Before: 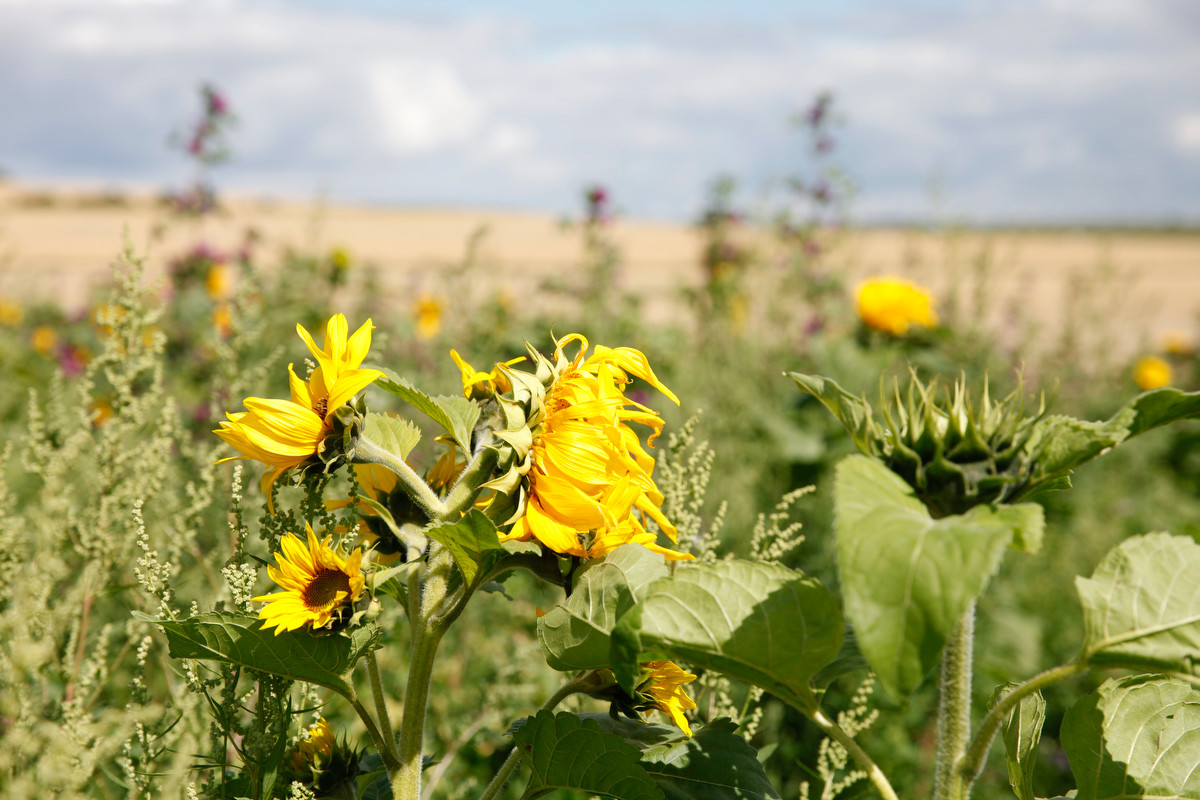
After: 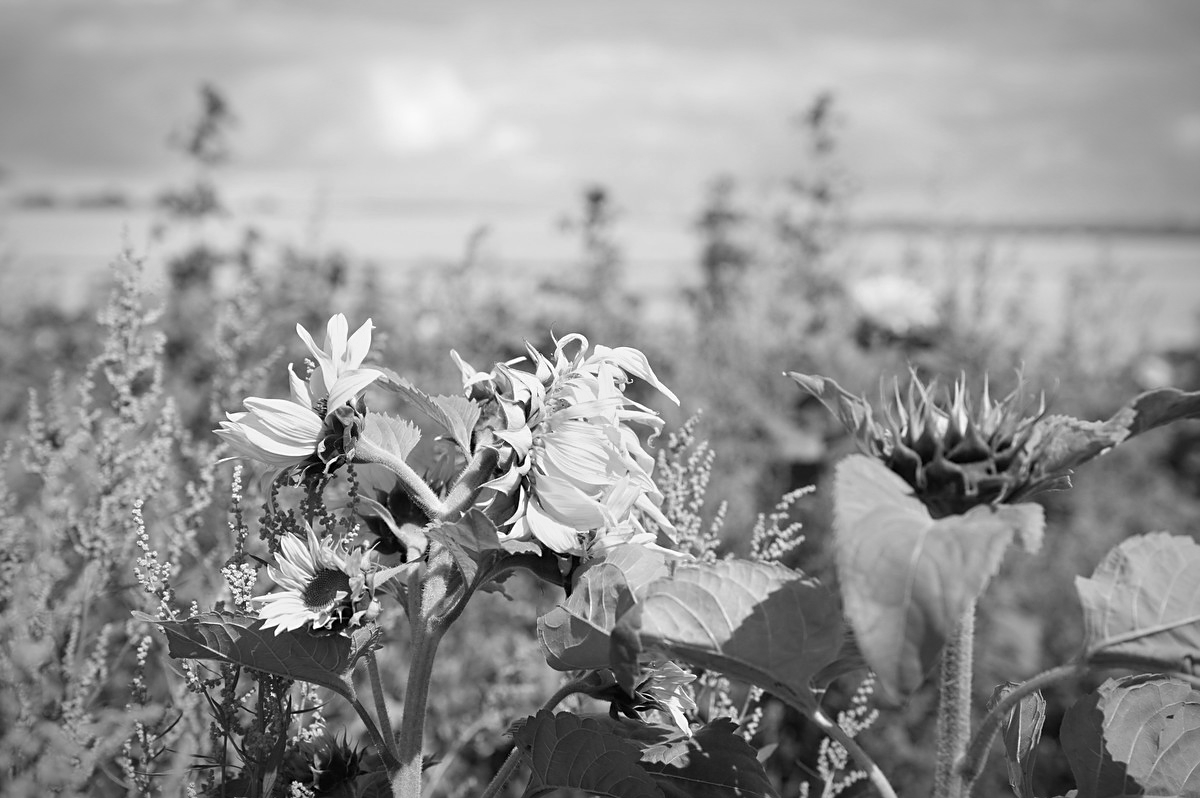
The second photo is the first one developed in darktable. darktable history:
vignetting: automatic ratio true
crop: top 0.05%, bottom 0.098%
sharpen: radius 1.864, amount 0.398, threshold 1.271
color balance: mode lift, gamma, gain (sRGB), lift [1, 1.049, 1, 1]
monochrome: on, module defaults
white balance: red 0.982, blue 1.018
